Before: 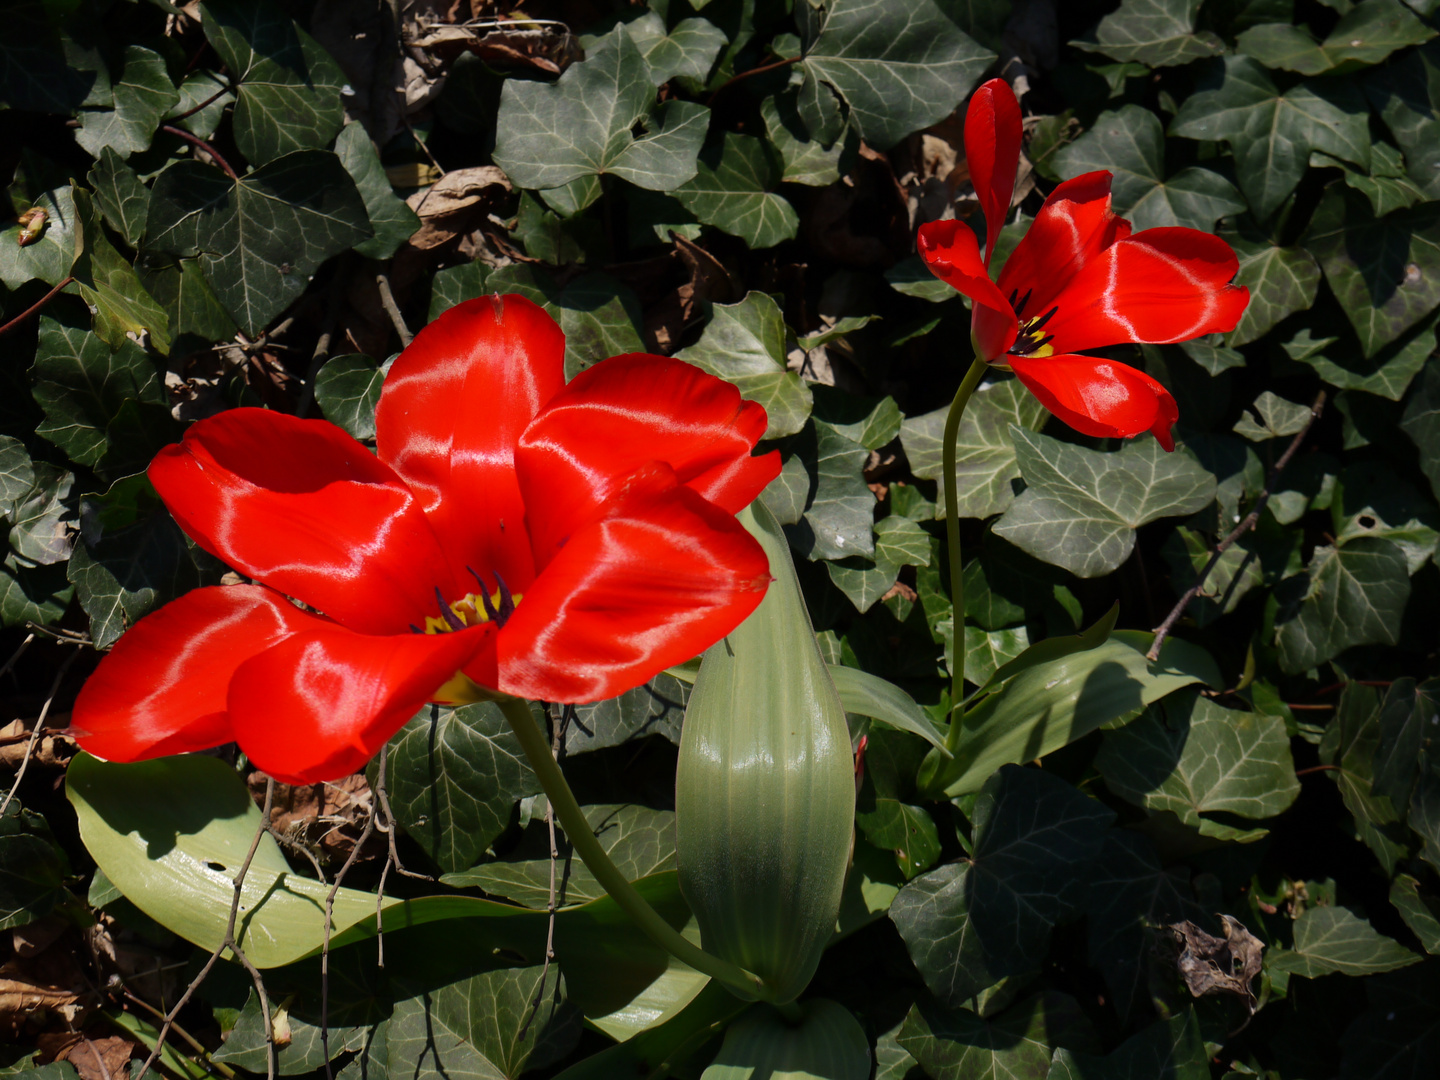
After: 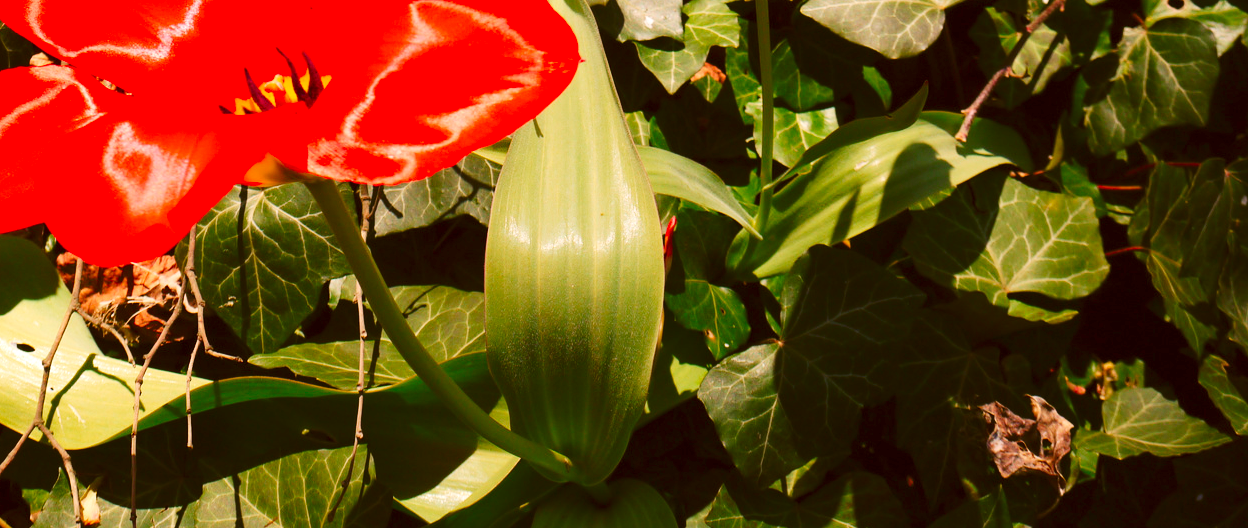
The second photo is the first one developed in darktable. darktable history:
base curve: curves: ch0 [(0, 0) (0.032, 0.025) (0.121, 0.166) (0.206, 0.329) (0.605, 0.79) (1, 1)], preserve colors none
tone equalizer: on, module defaults
color correction: highlights a* -0.482, highlights b* 0.161, shadows a* 4.66, shadows b* 20.72
white balance: red 1.127, blue 0.943
crop and rotate: left 13.306%, top 48.129%, bottom 2.928%
levels: levels [0, 0.397, 0.955]
